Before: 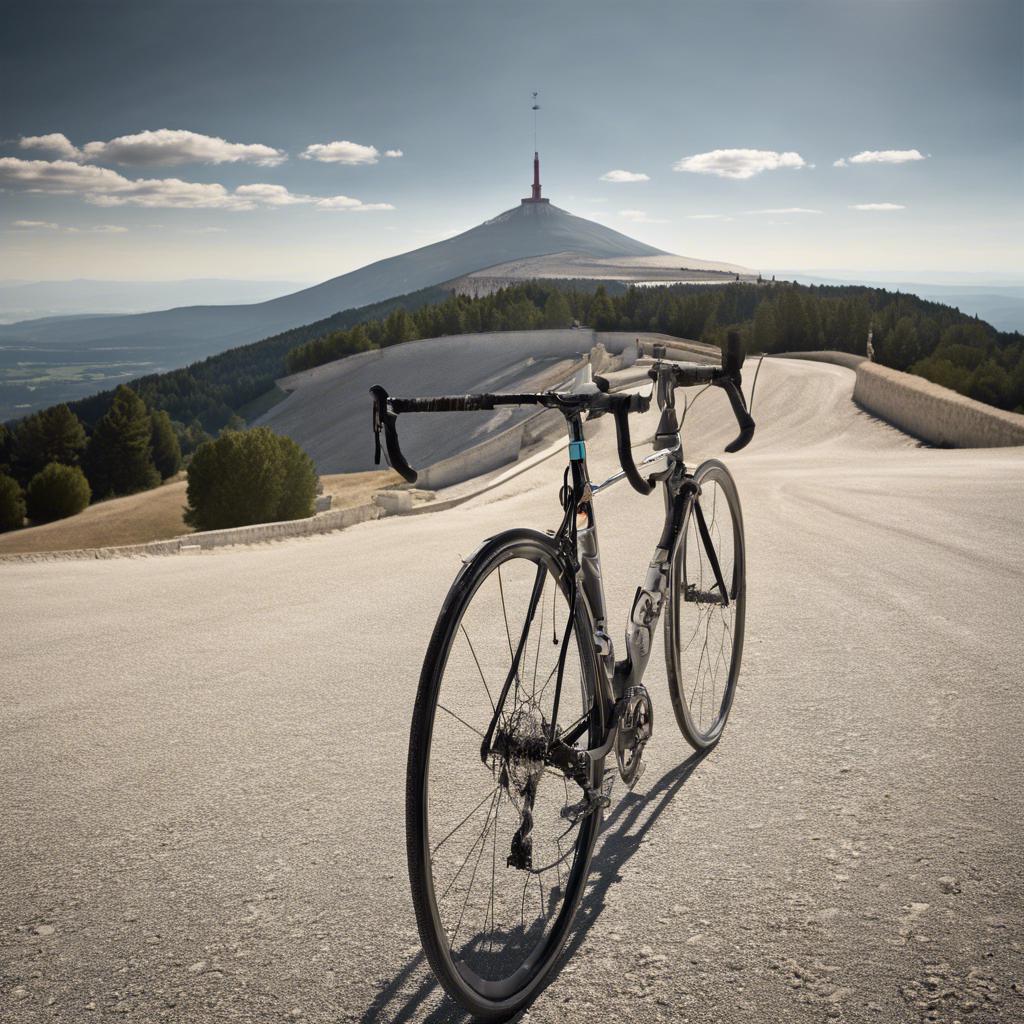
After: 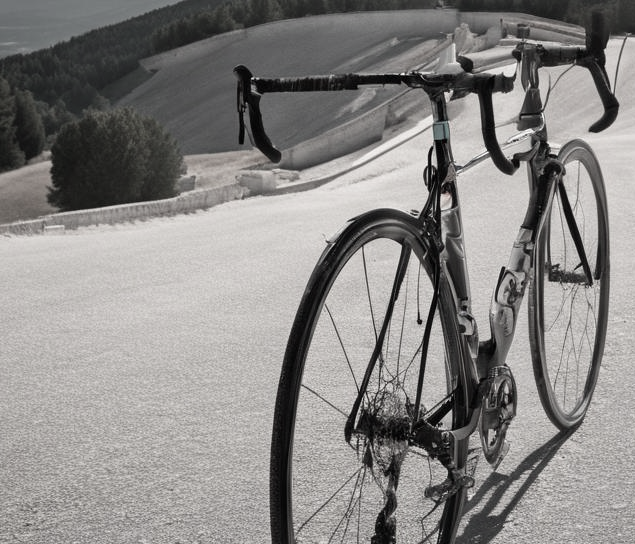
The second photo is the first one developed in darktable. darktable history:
color contrast: green-magenta contrast 0.3, blue-yellow contrast 0.15
crop: left 13.312%, top 31.28%, right 24.627%, bottom 15.582%
